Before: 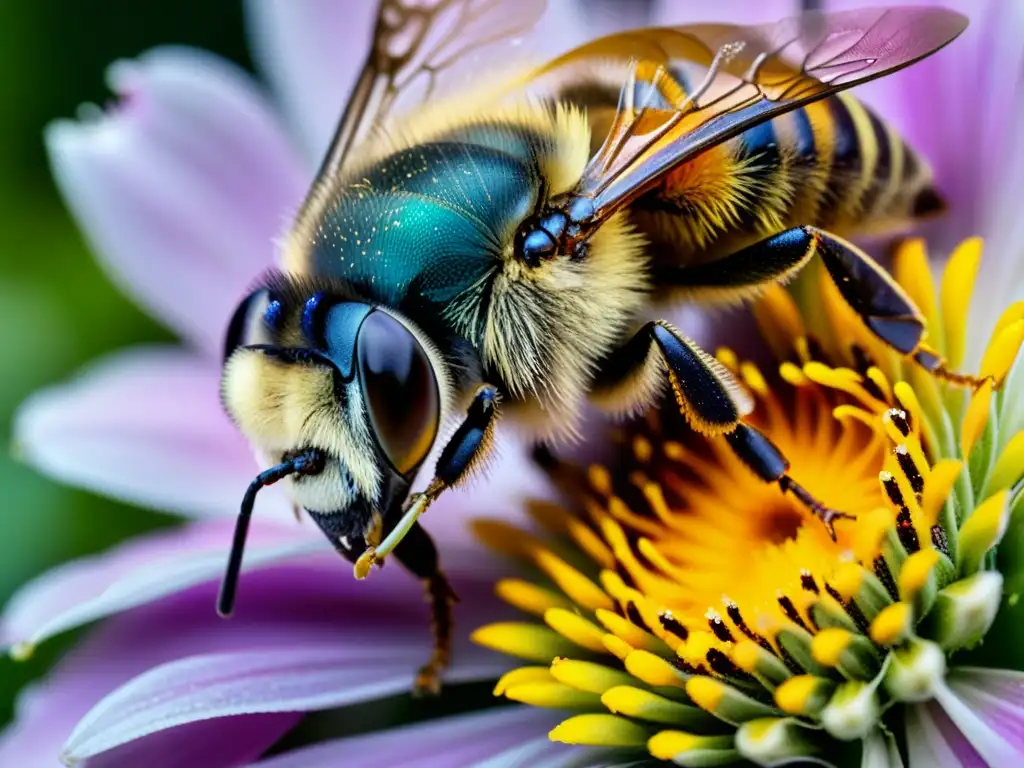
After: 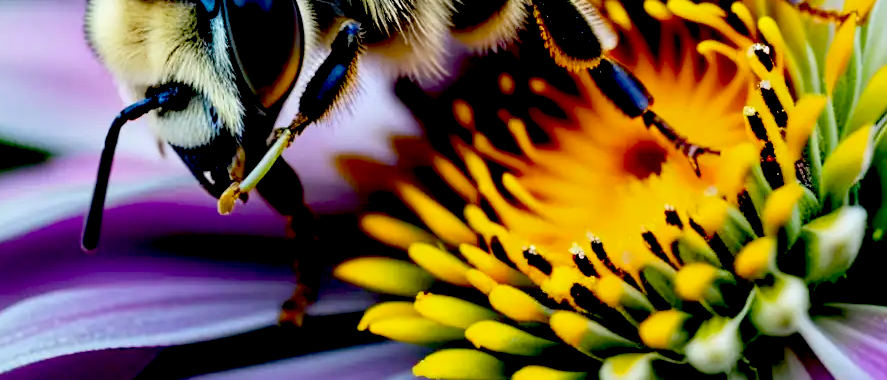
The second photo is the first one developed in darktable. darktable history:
exposure: black level correction 0.056, exposure -0.036 EV, compensate highlight preservation false
crop and rotate: left 13.291%, top 47.61%, bottom 2.882%
